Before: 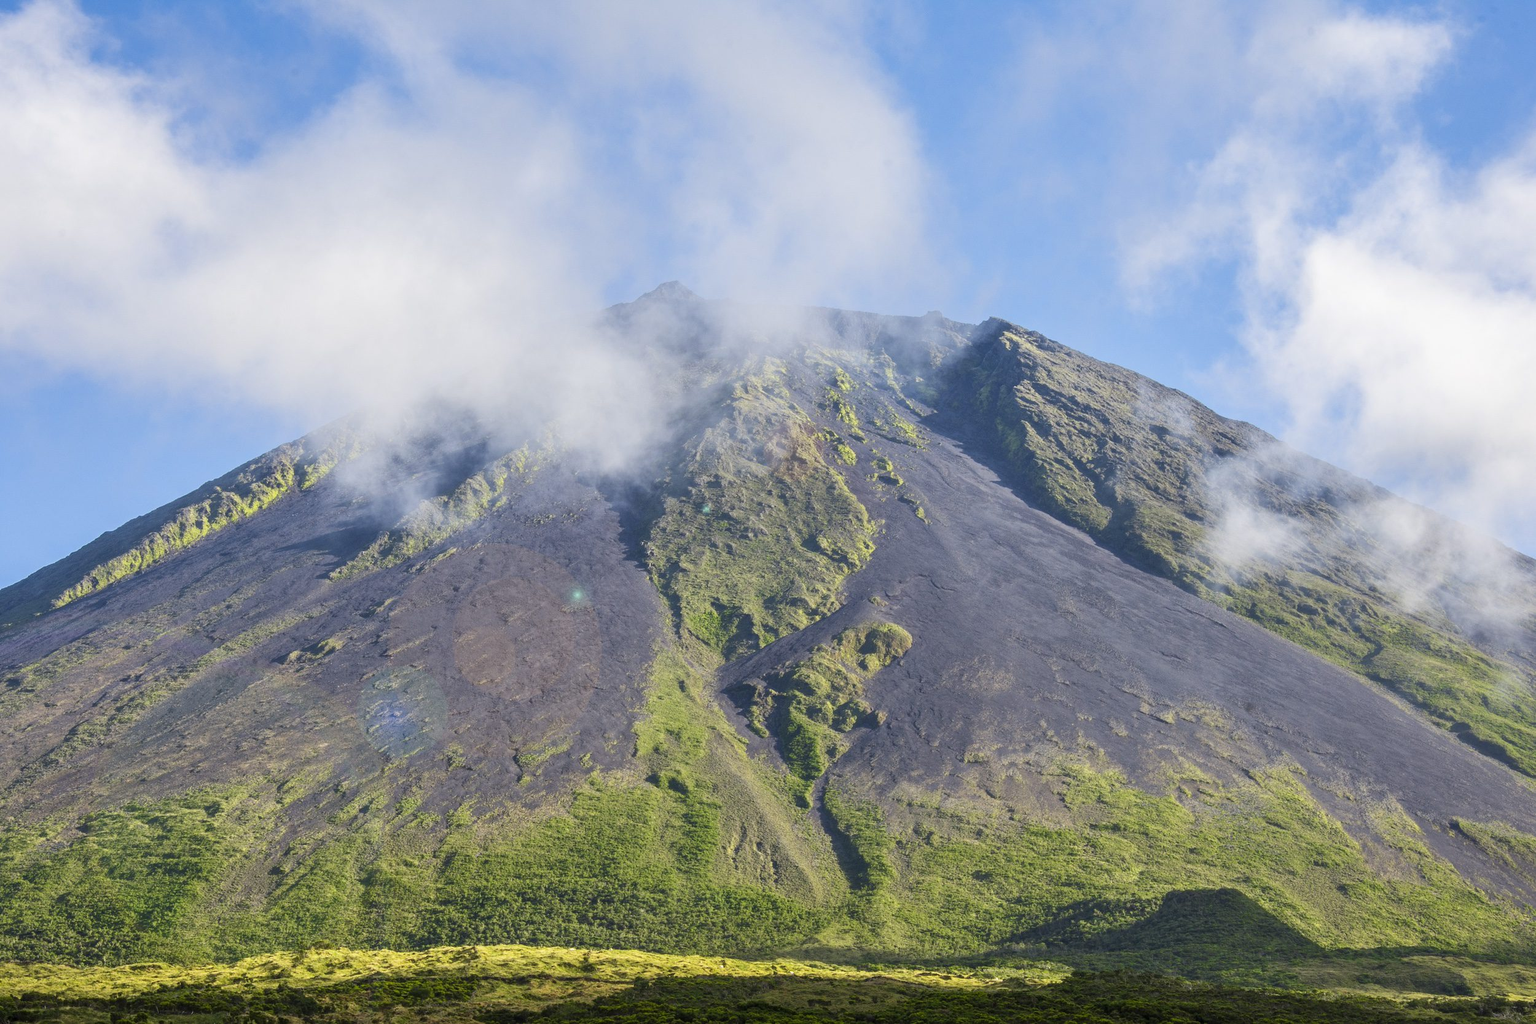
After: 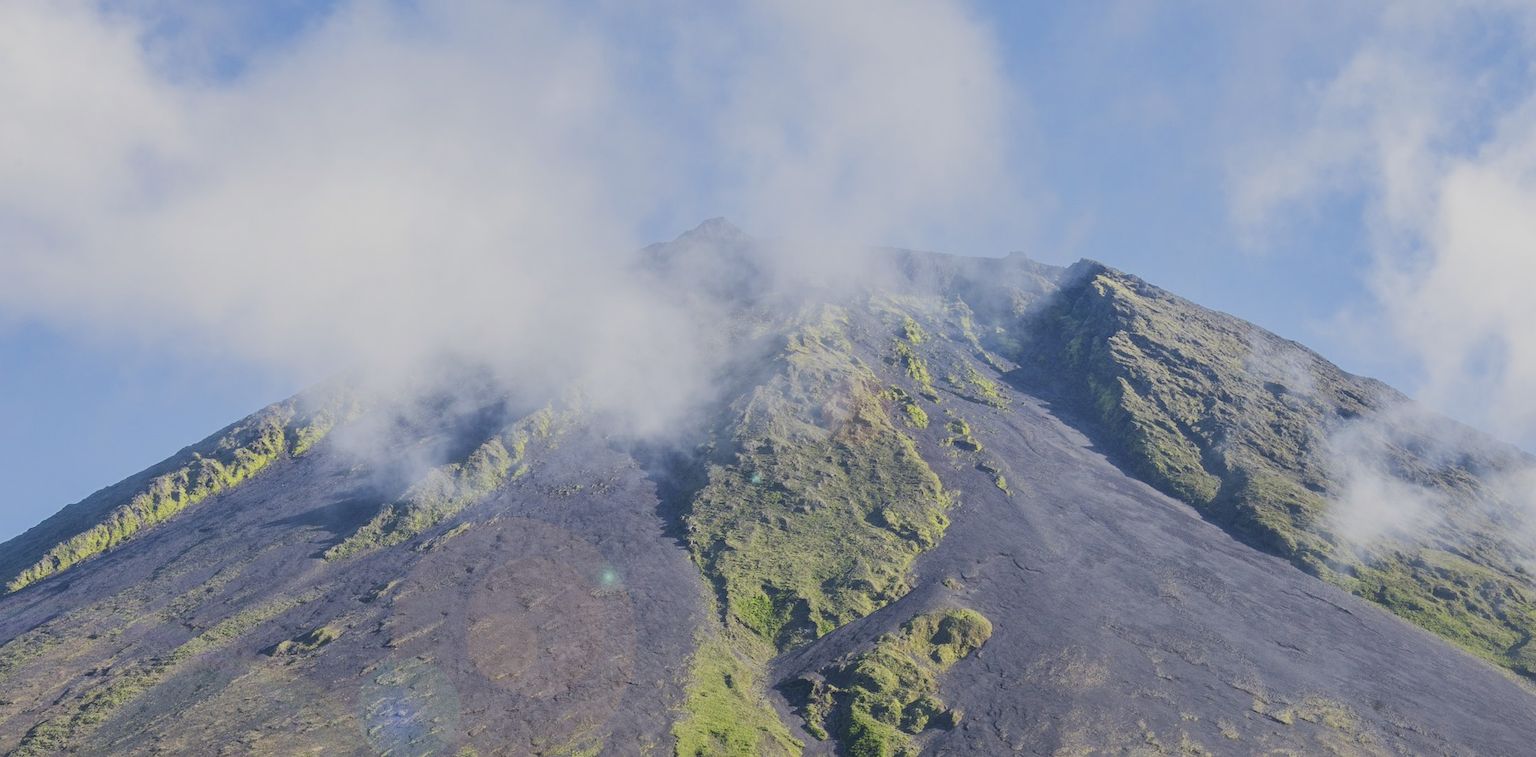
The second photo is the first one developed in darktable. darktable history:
crop: left 3.015%, top 8.969%, right 9.647%, bottom 26.457%
filmic rgb: black relative exposure -7.65 EV, white relative exposure 4.56 EV, hardness 3.61
